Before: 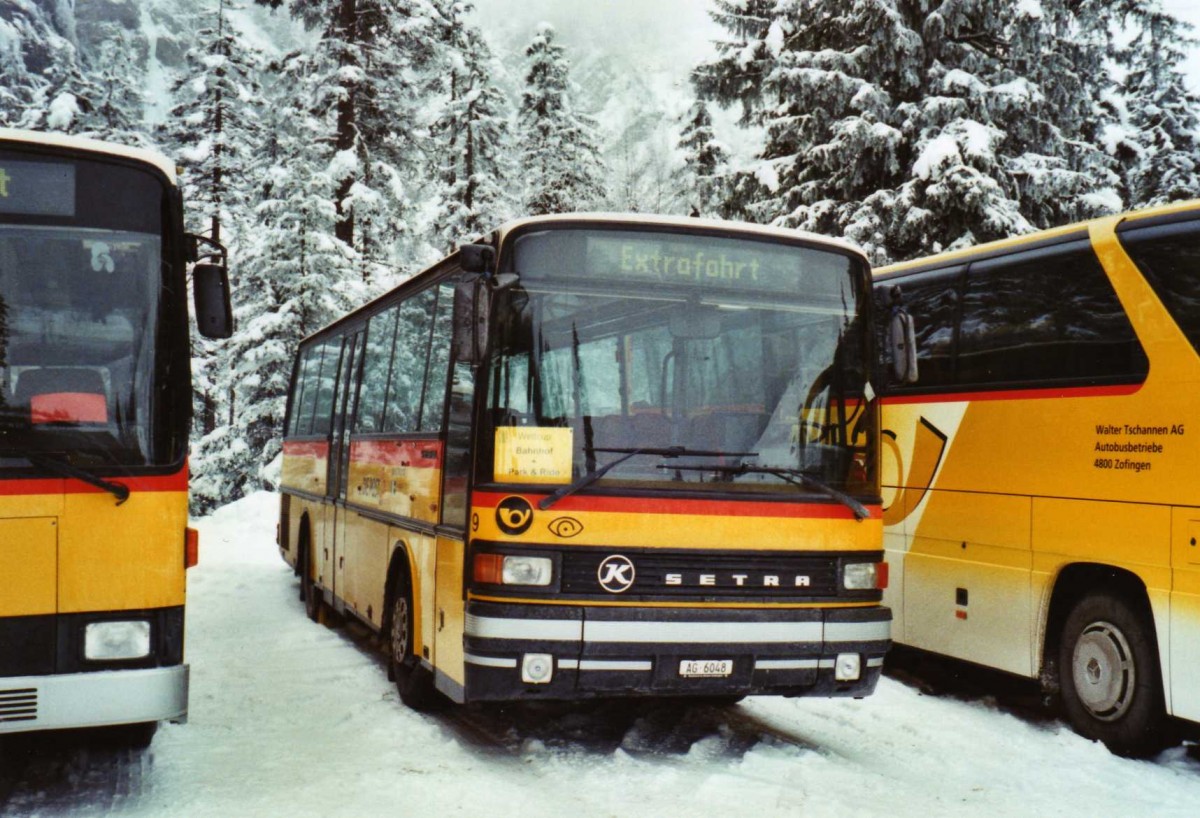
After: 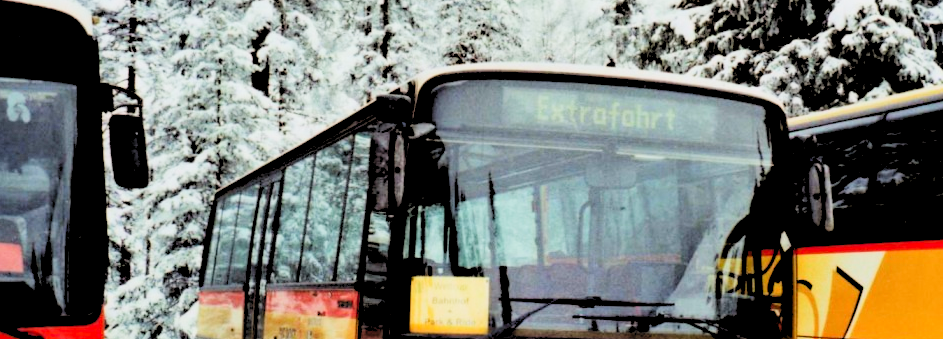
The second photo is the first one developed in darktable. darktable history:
levels: levels [0.072, 0.414, 0.976]
filmic rgb: black relative exposure -5 EV, hardness 2.88, contrast 1.3, highlights saturation mix -10%
crop: left 7.036%, top 18.398%, right 14.379%, bottom 40.043%
